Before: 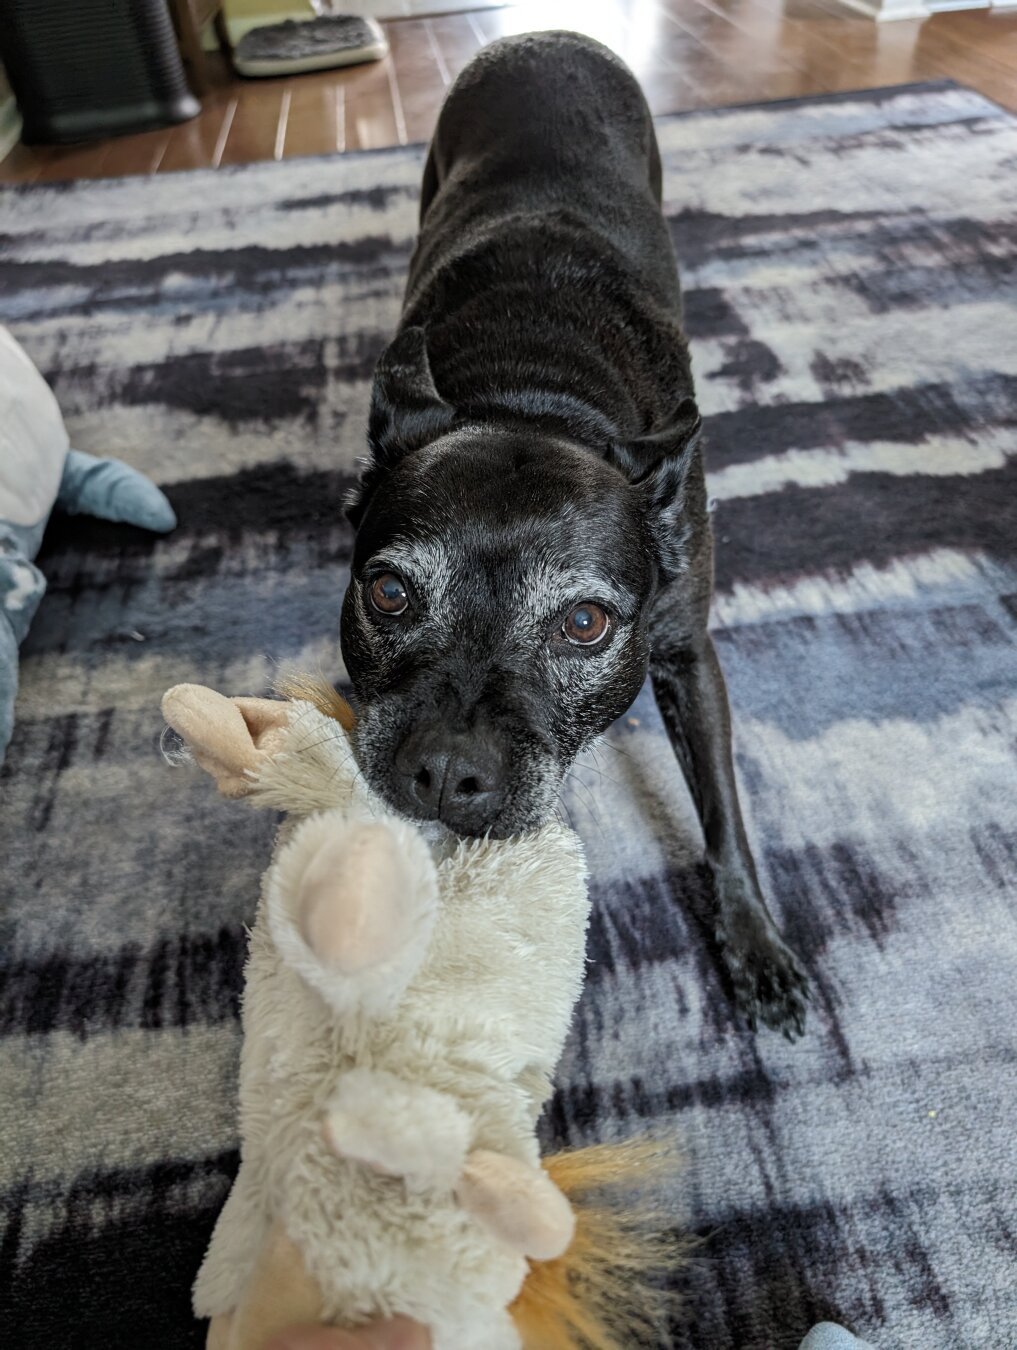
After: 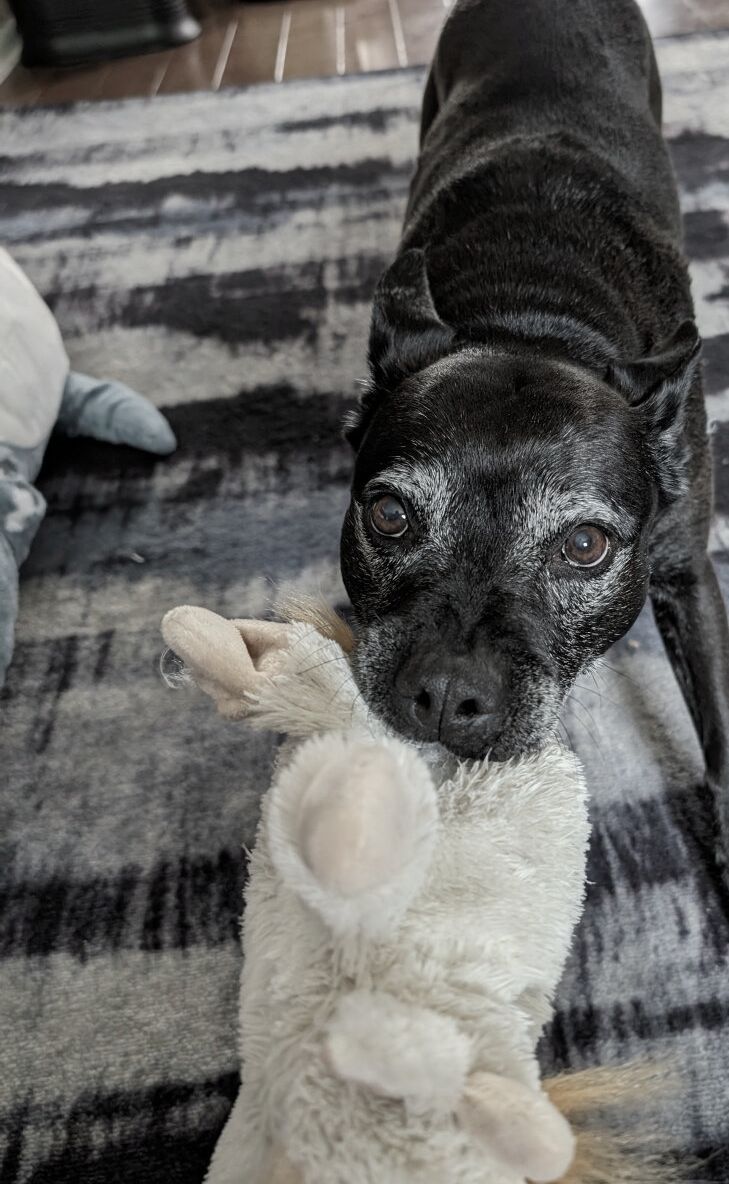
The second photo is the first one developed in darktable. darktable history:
color zones: curves: ch1 [(0, 0.292) (0.001, 0.292) (0.2, 0.264) (0.4, 0.248) (0.6, 0.248) (0.8, 0.264) (0.999, 0.292) (1, 0.292)]
crop: top 5.803%, right 27.864%, bottom 5.804%
tone equalizer: on, module defaults
white balance: red 1.009, blue 0.985
